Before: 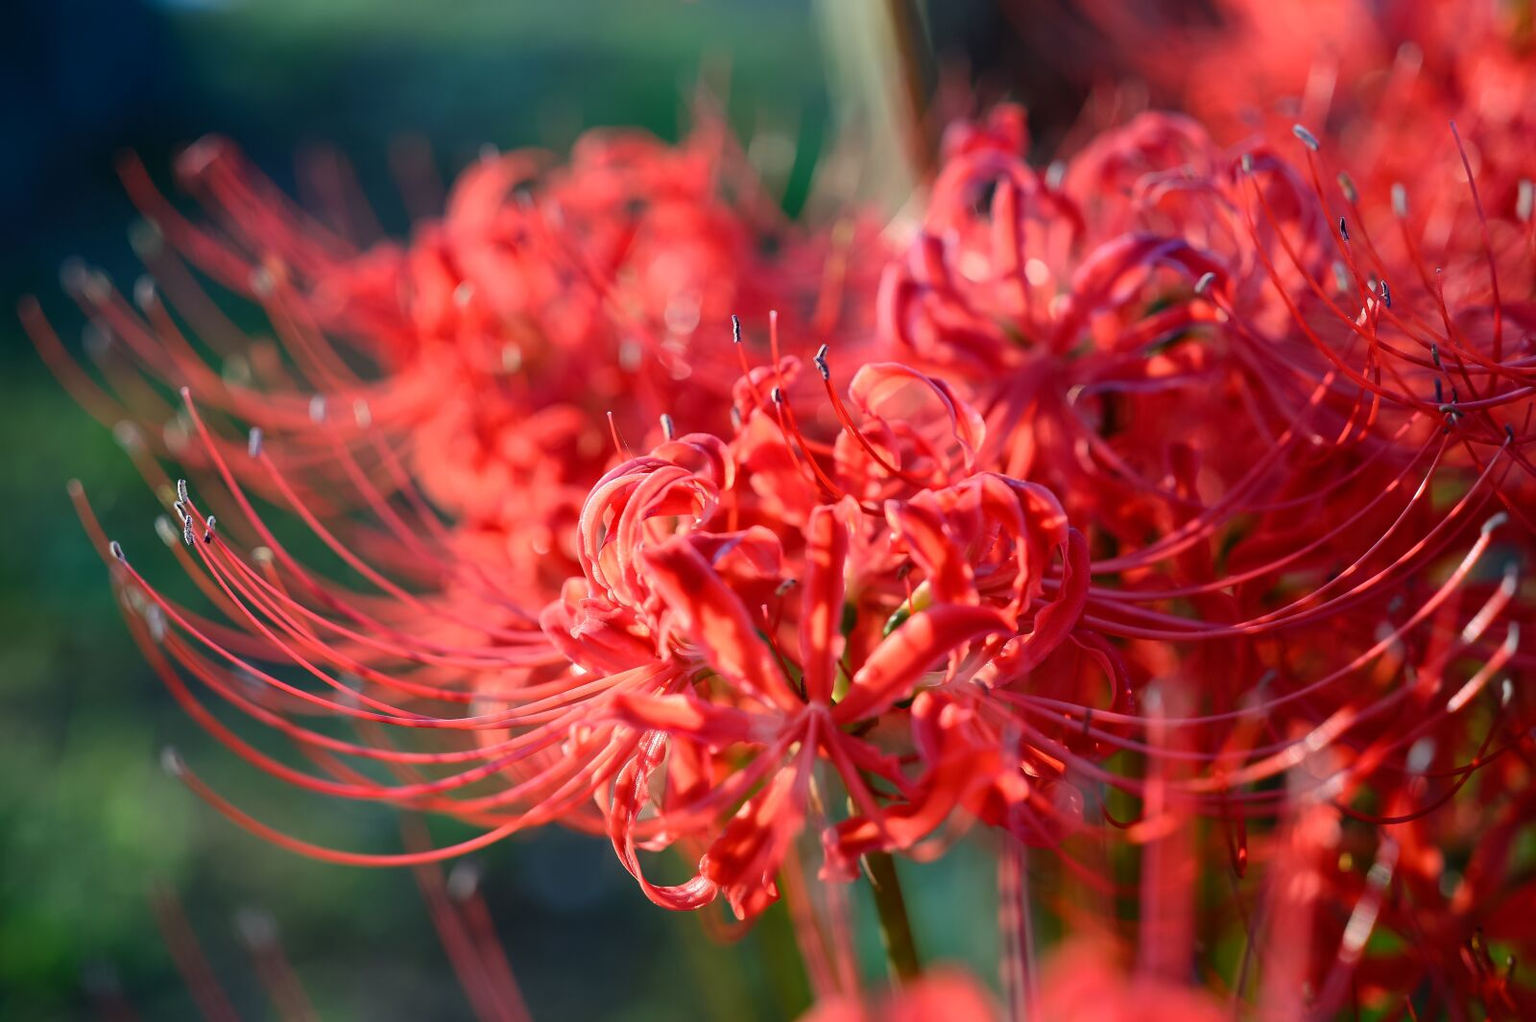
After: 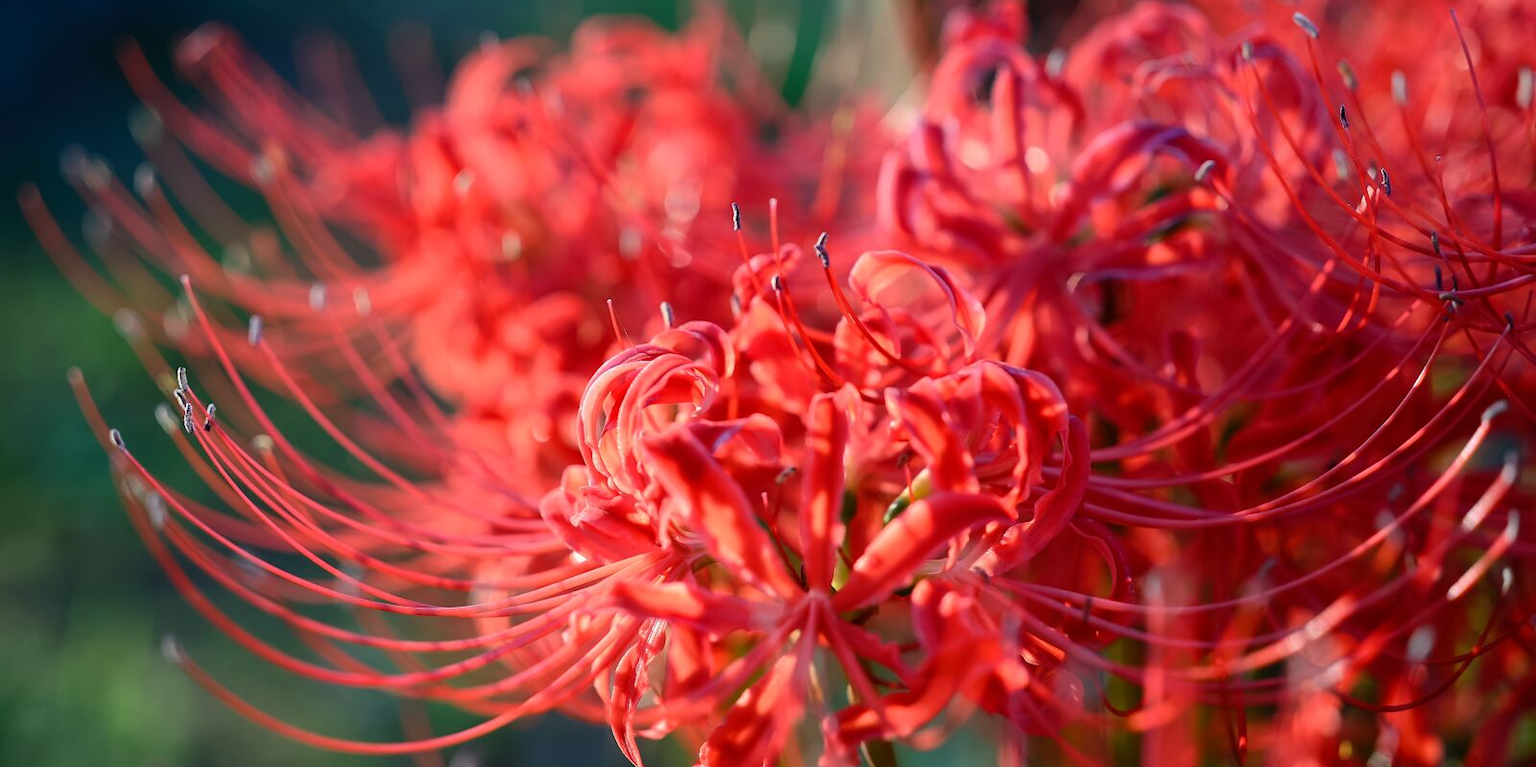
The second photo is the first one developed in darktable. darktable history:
crop: top 11.008%, bottom 13.896%
